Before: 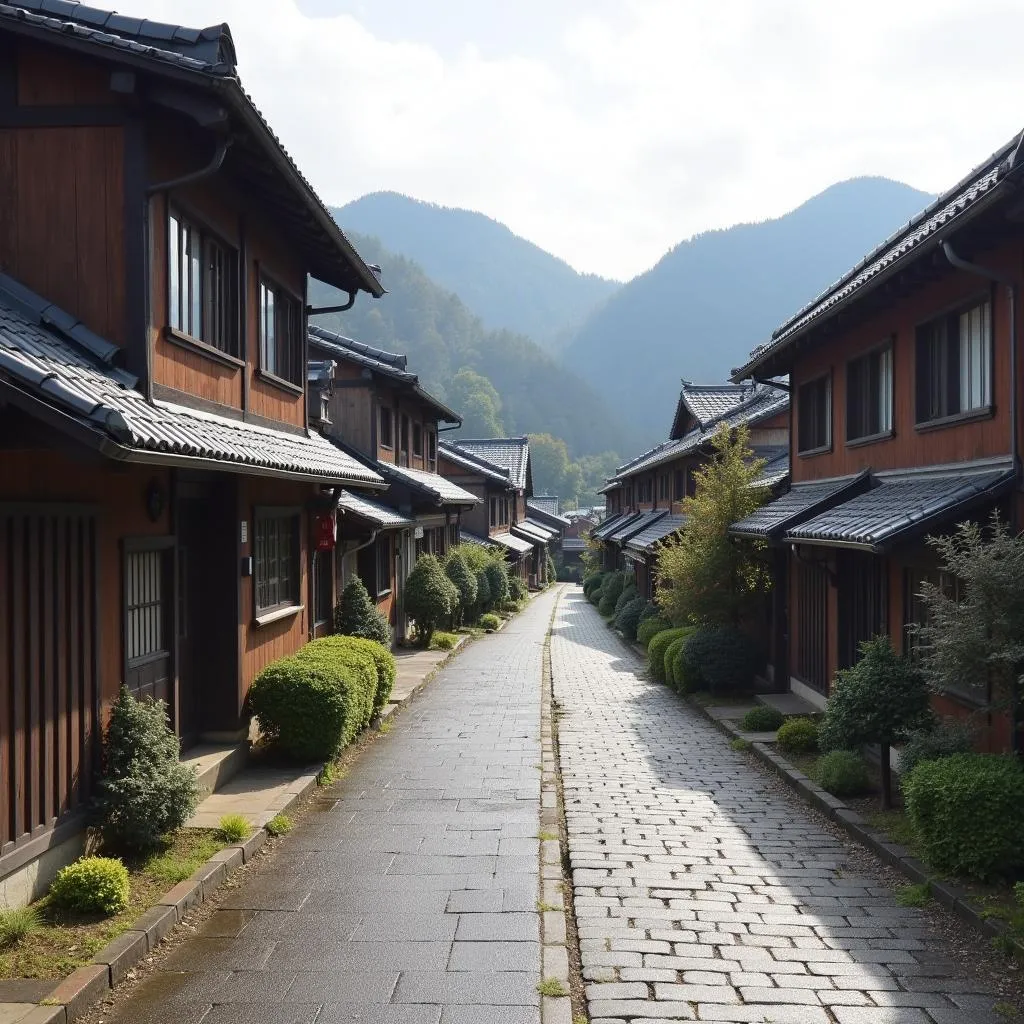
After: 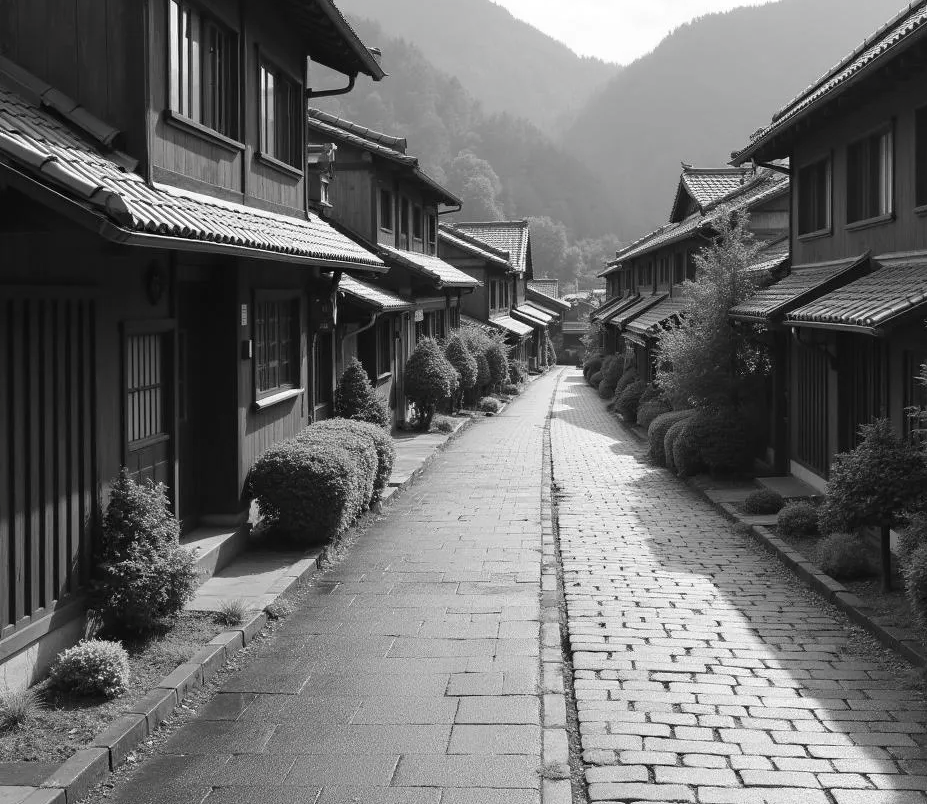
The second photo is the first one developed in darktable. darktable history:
crop: top 21.22%, right 9.442%, bottom 0.258%
contrast brightness saturation: saturation -0.983
